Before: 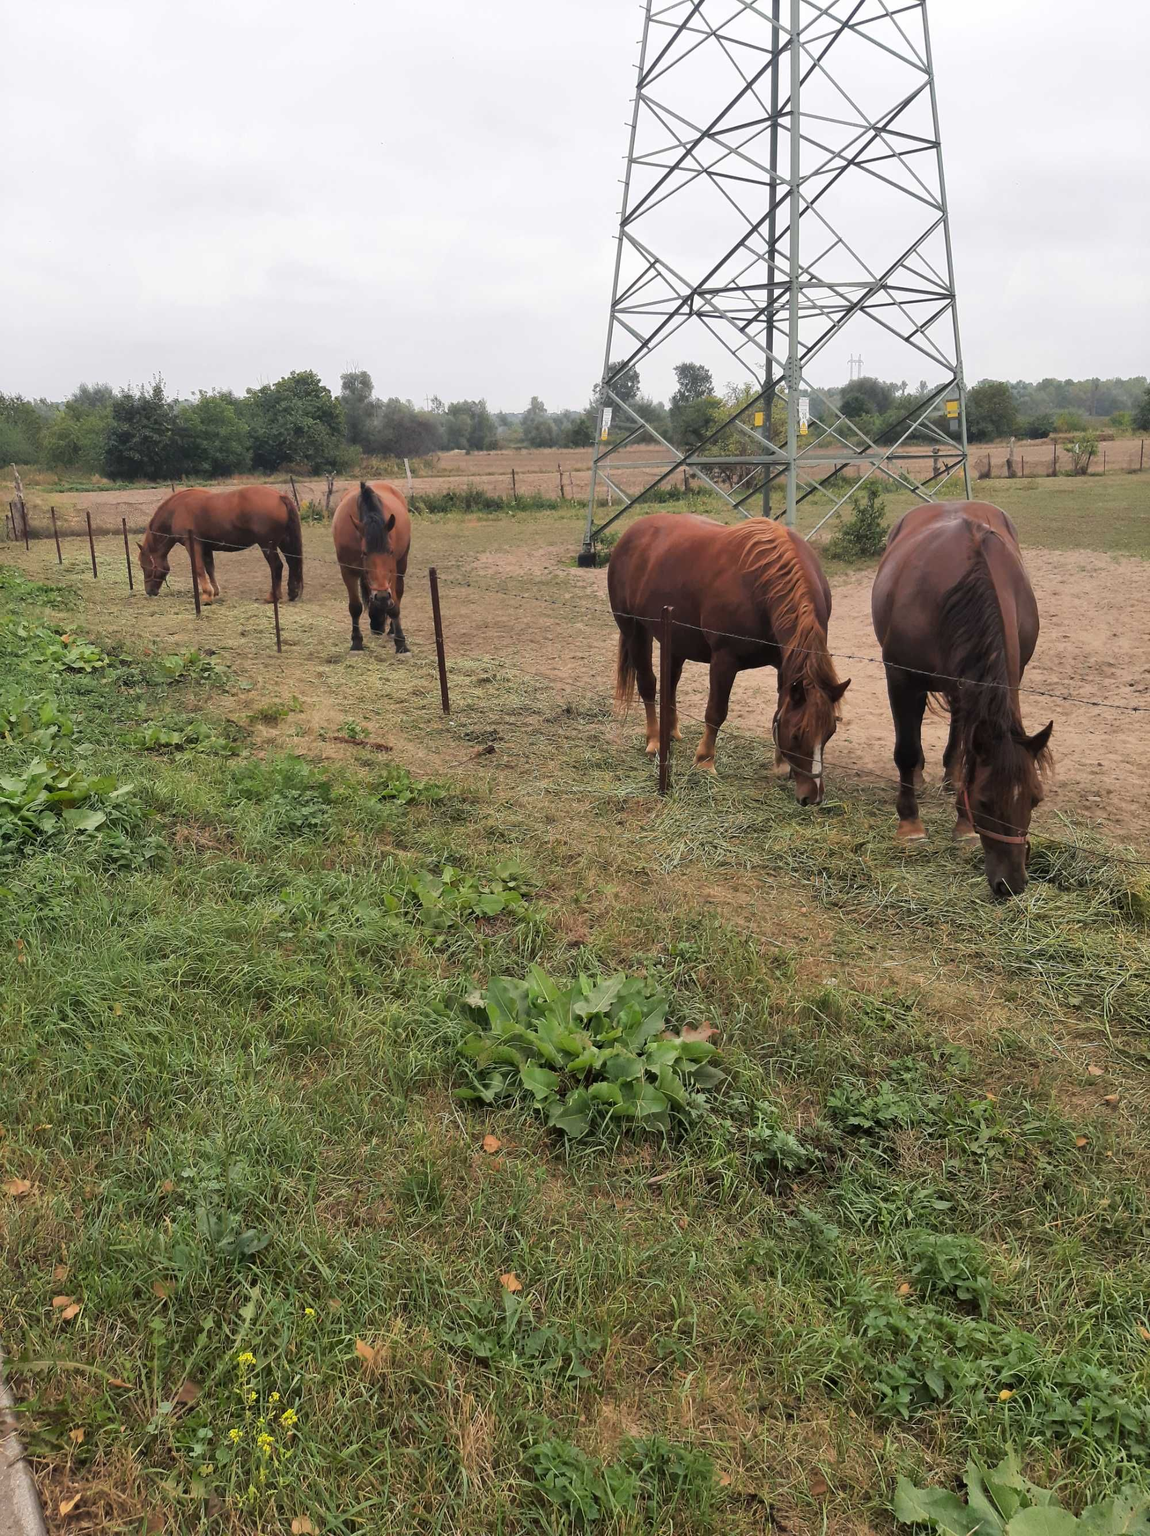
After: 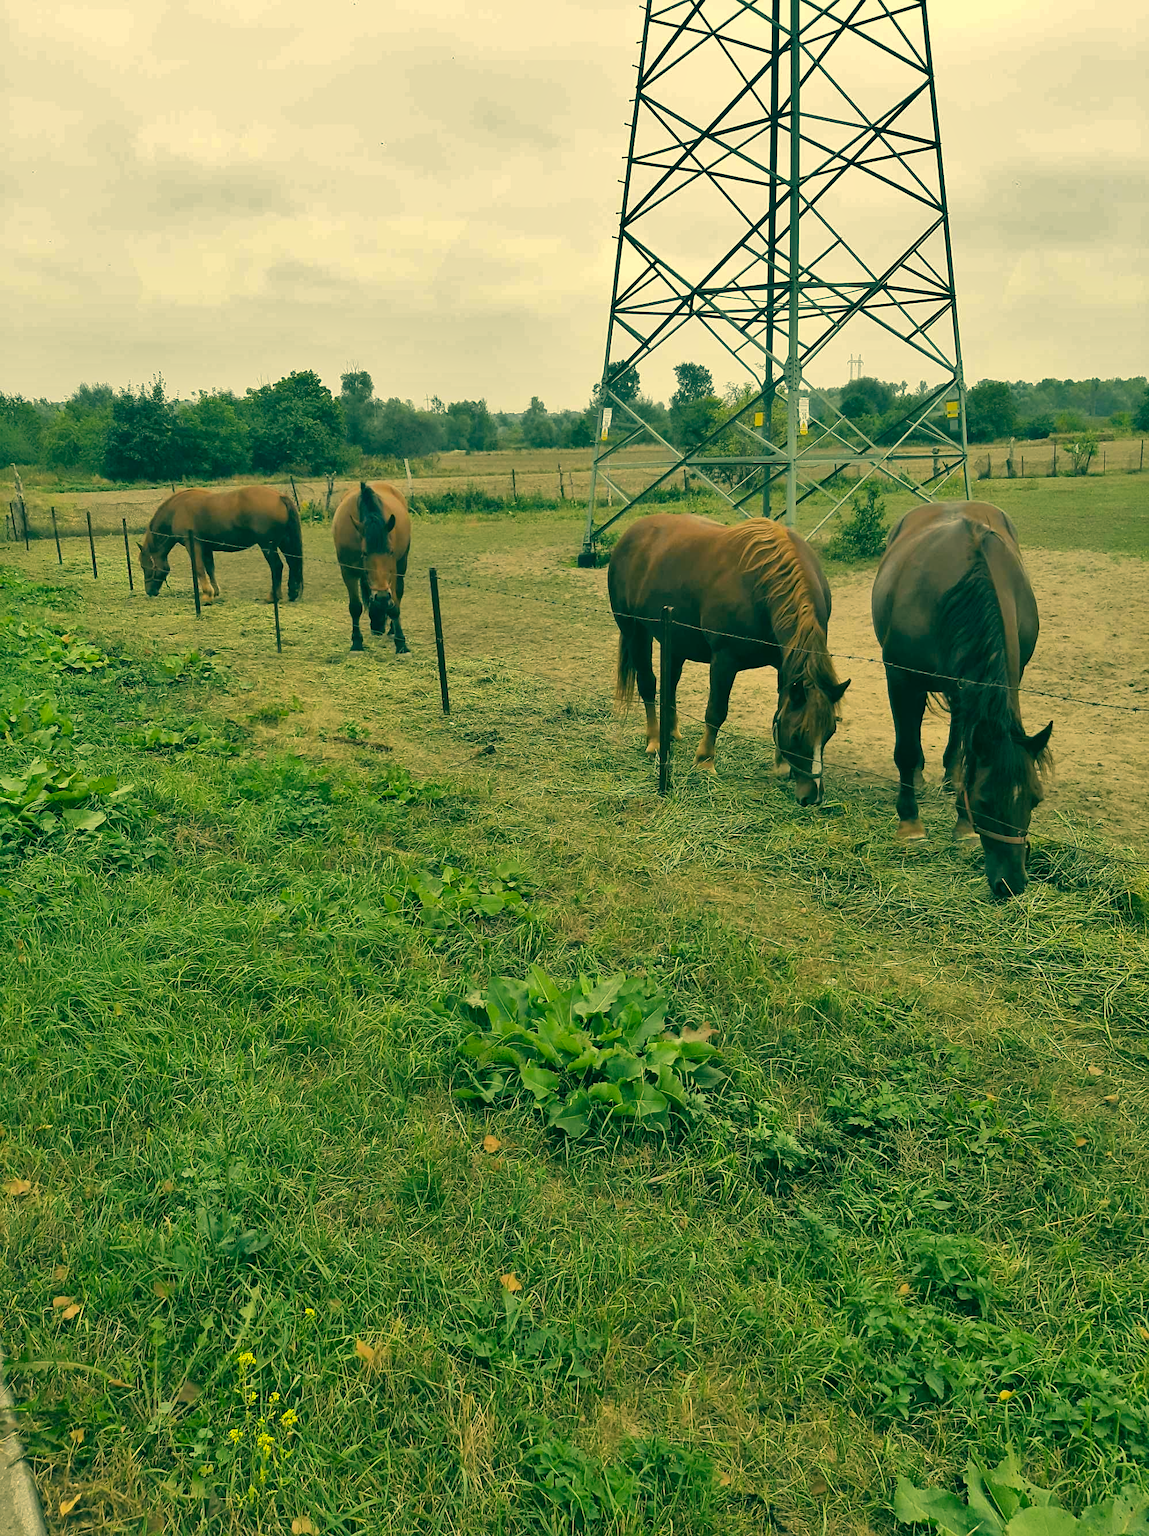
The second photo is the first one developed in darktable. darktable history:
sharpen: amount 0.216
shadows and highlights: radius 101.37, shadows 50.42, highlights -63.86, soften with gaussian
color correction: highlights a* 1.84, highlights b* 34.63, shadows a* -36.59, shadows b* -5.3
